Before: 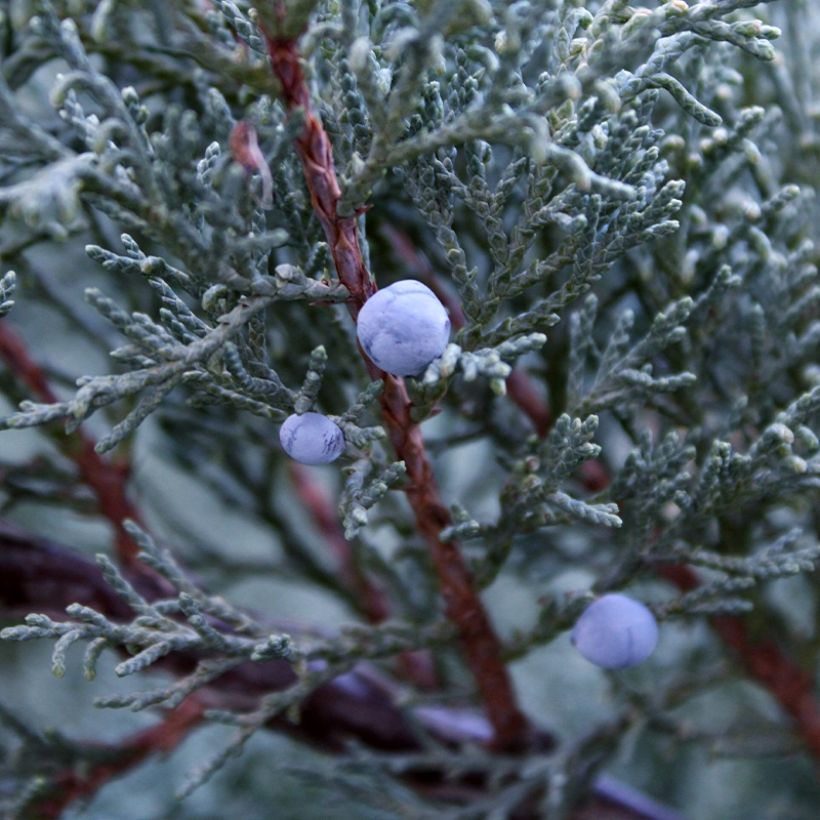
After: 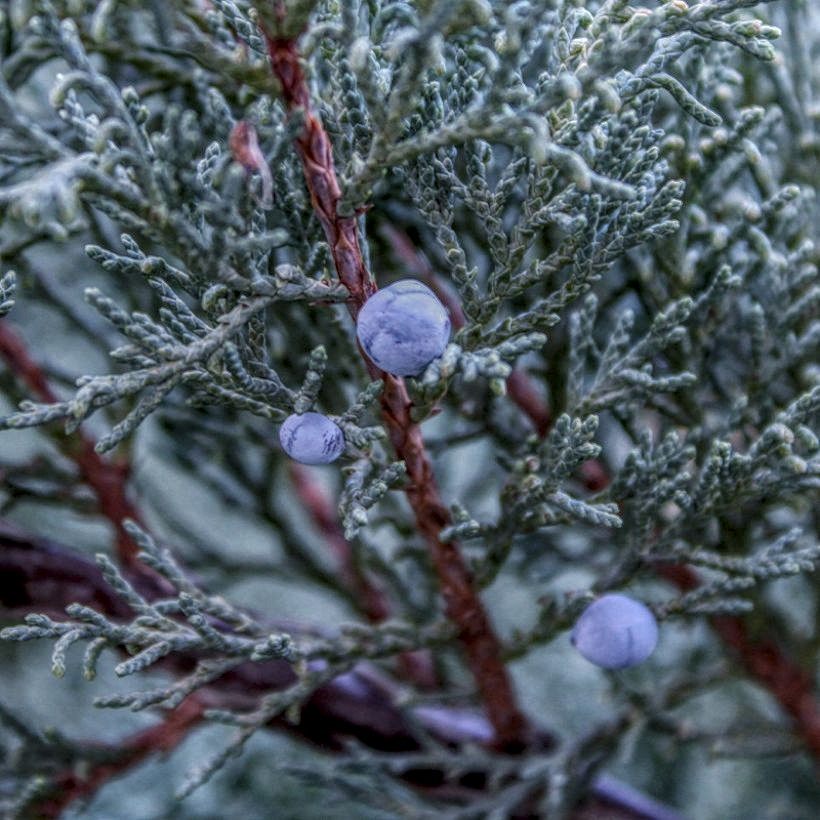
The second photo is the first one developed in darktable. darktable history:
local contrast "HDR local tone-mapping": highlights 0%, shadows 0%, detail 200%, midtone range 0.25
